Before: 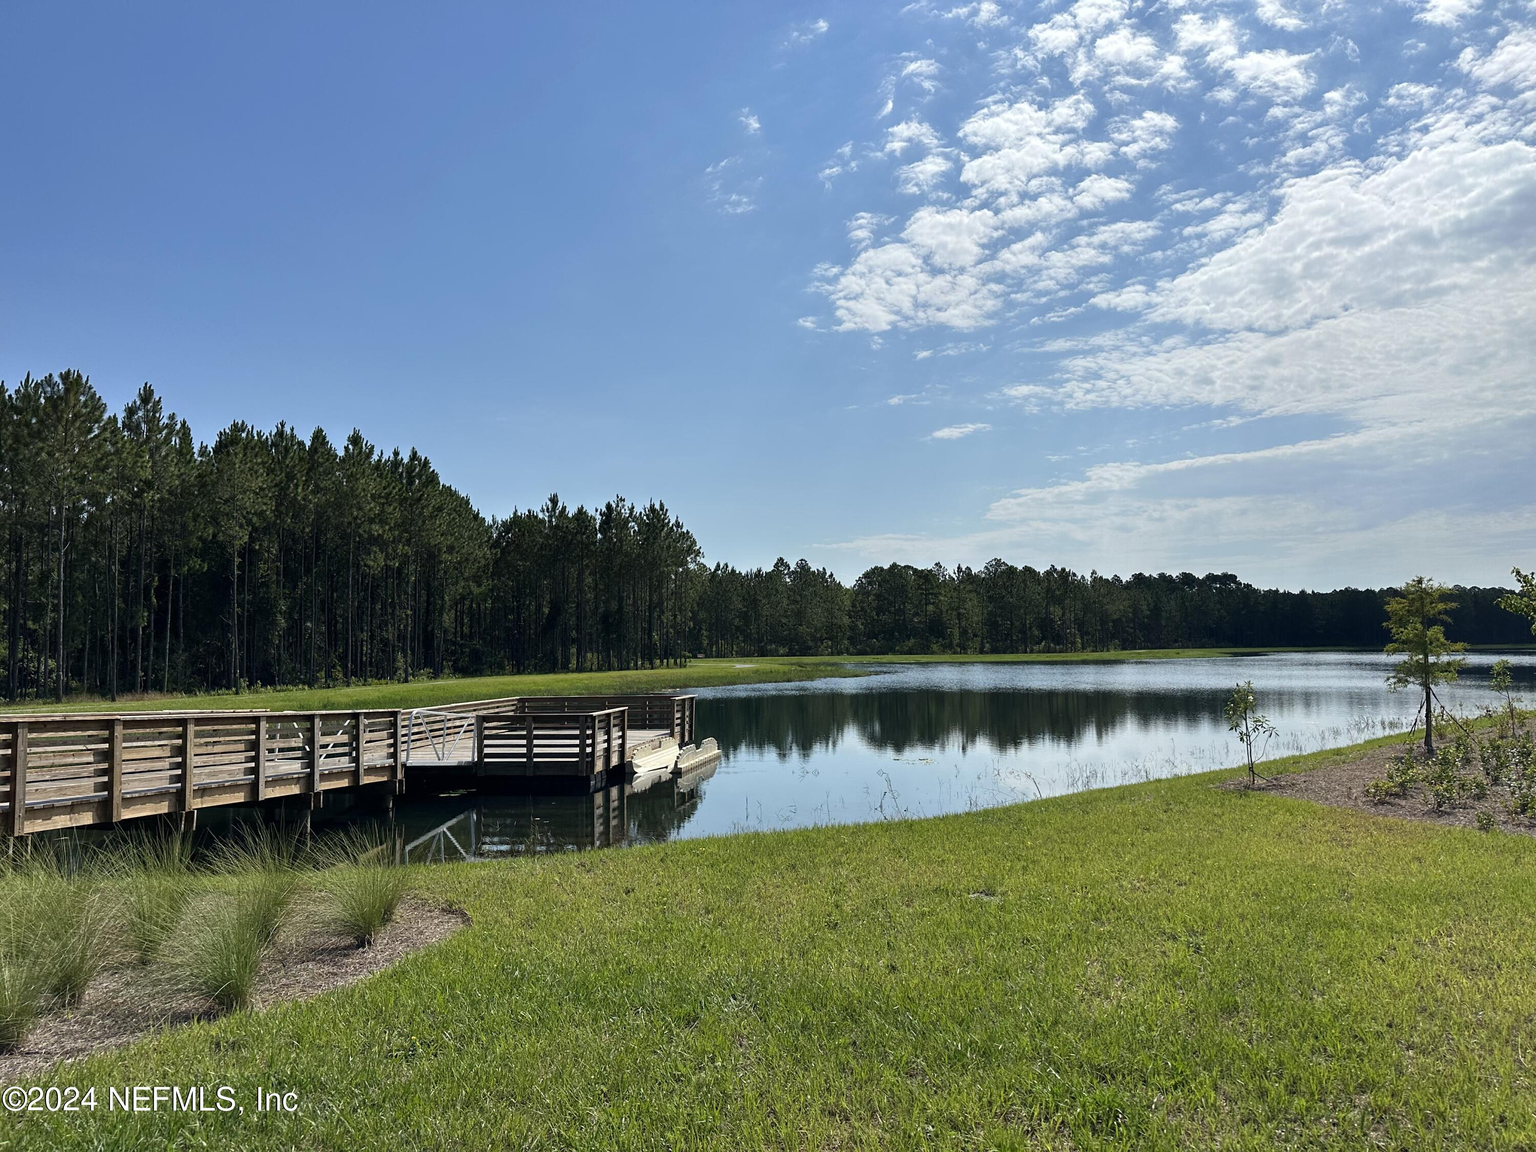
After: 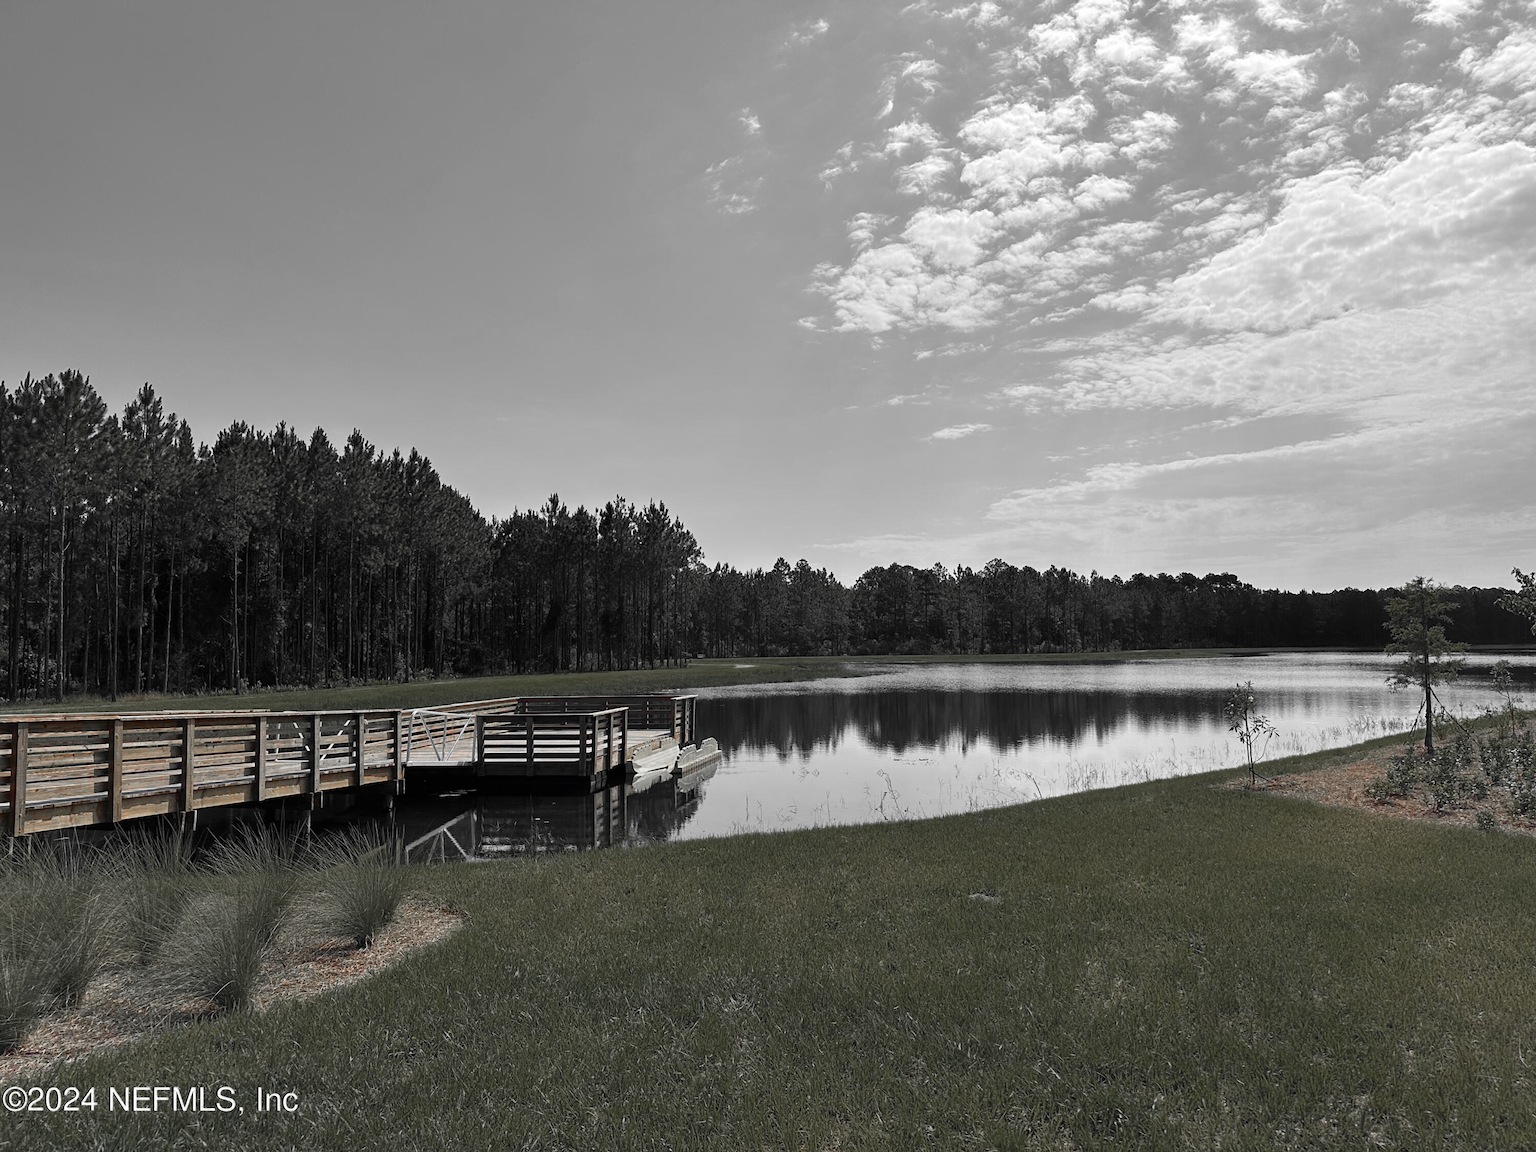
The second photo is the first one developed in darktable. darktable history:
color zones: curves: ch0 [(0, 0.48) (0.209, 0.398) (0.305, 0.332) (0.429, 0.493) (0.571, 0.5) (0.714, 0.5) (0.857, 0.5) (1, 0.48)]; ch1 [(0, 0.736) (0.143, 0.625) (0.225, 0.371) (0.429, 0.256) (0.571, 0.241) (0.714, 0.213) (0.857, 0.48) (1, 0.736)]; ch2 [(0, 0.448) (0.143, 0.498) (0.286, 0.5) (0.429, 0.5) (0.571, 0.5) (0.714, 0.5) (0.857, 0.5) (1, 0.448)], mix 102.04%
